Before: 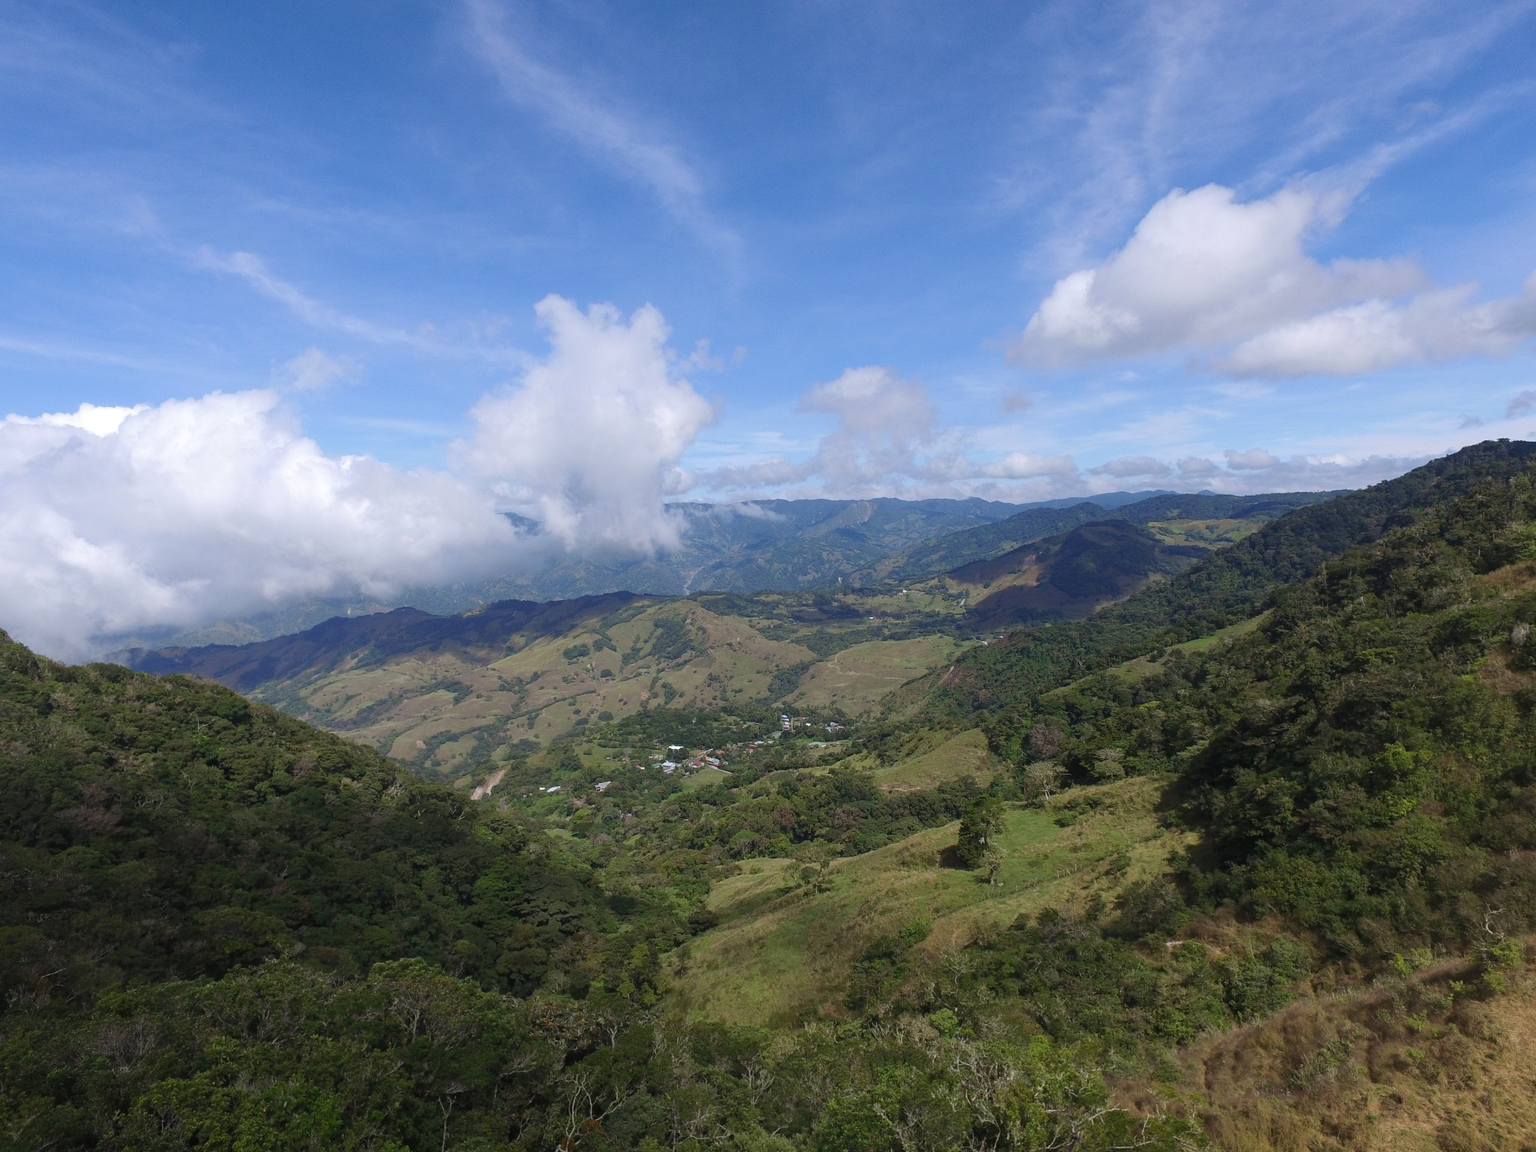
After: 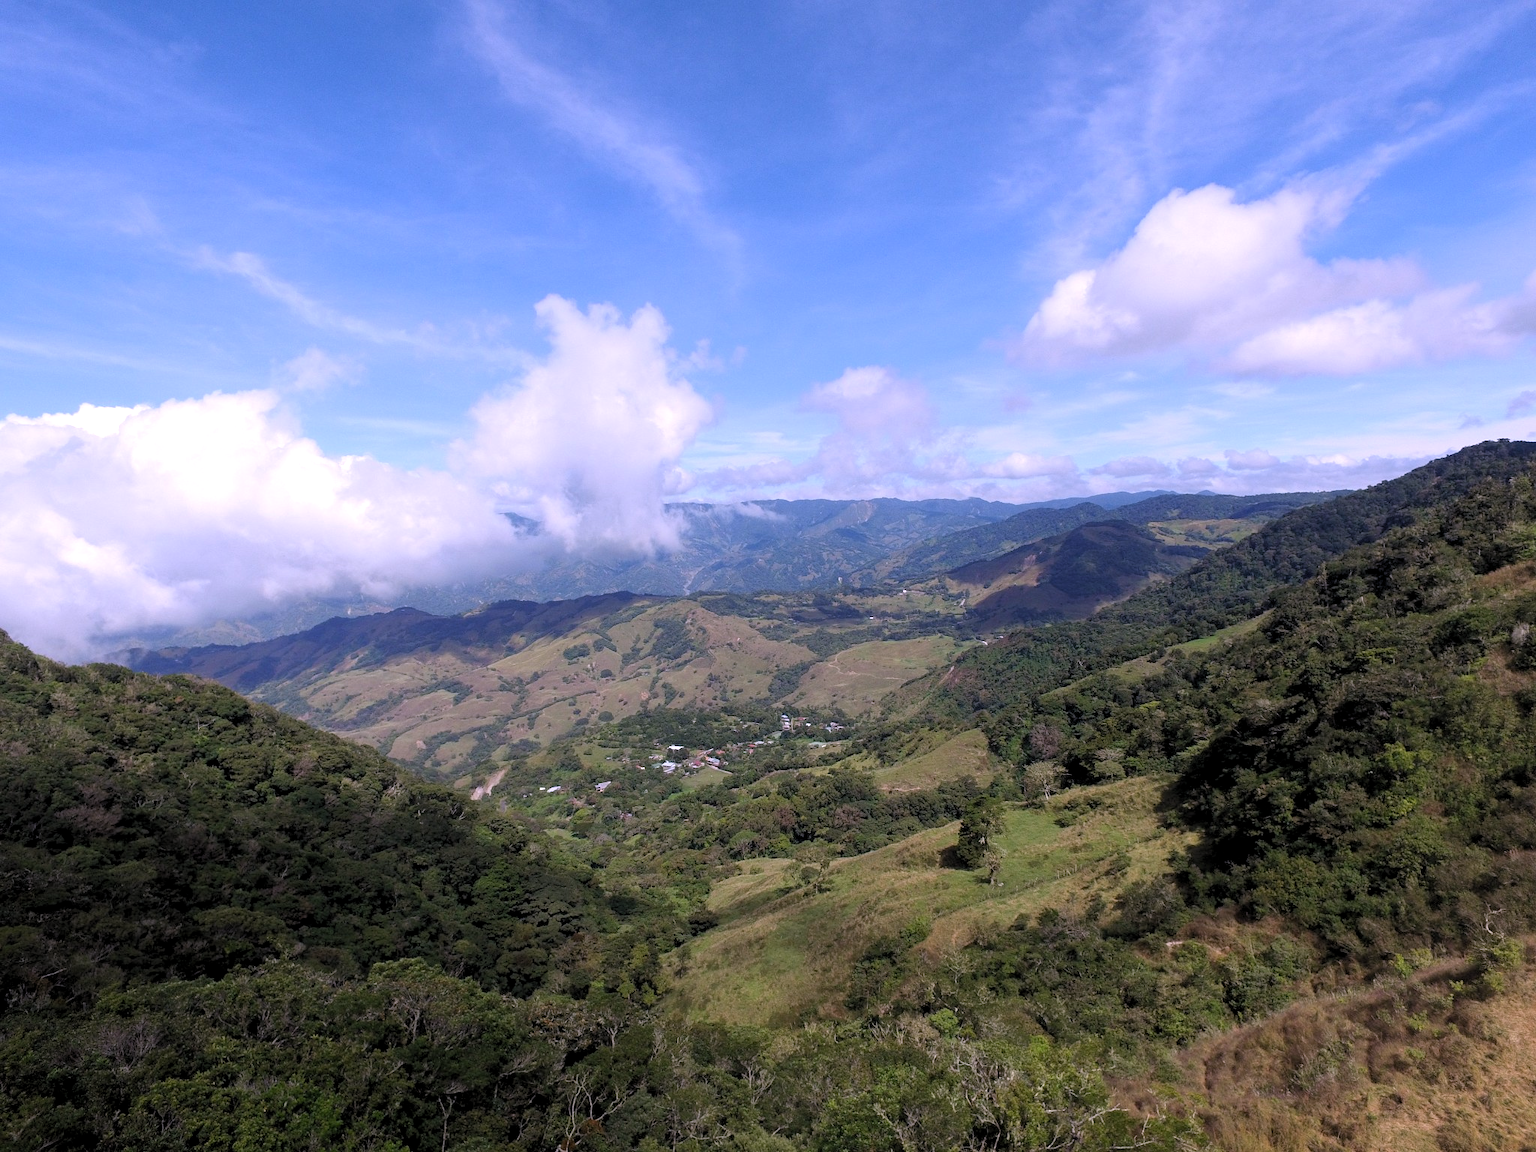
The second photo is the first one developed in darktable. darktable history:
color balance rgb: linear chroma grading › global chroma -0.67%, saturation formula JzAzBz (2021)
rgb levels: levels [[0.01, 0.419, 0.839], [0, 0.5, 1], [0, 0.5, 1]]
white balance: red 1.066, blue 1.119
